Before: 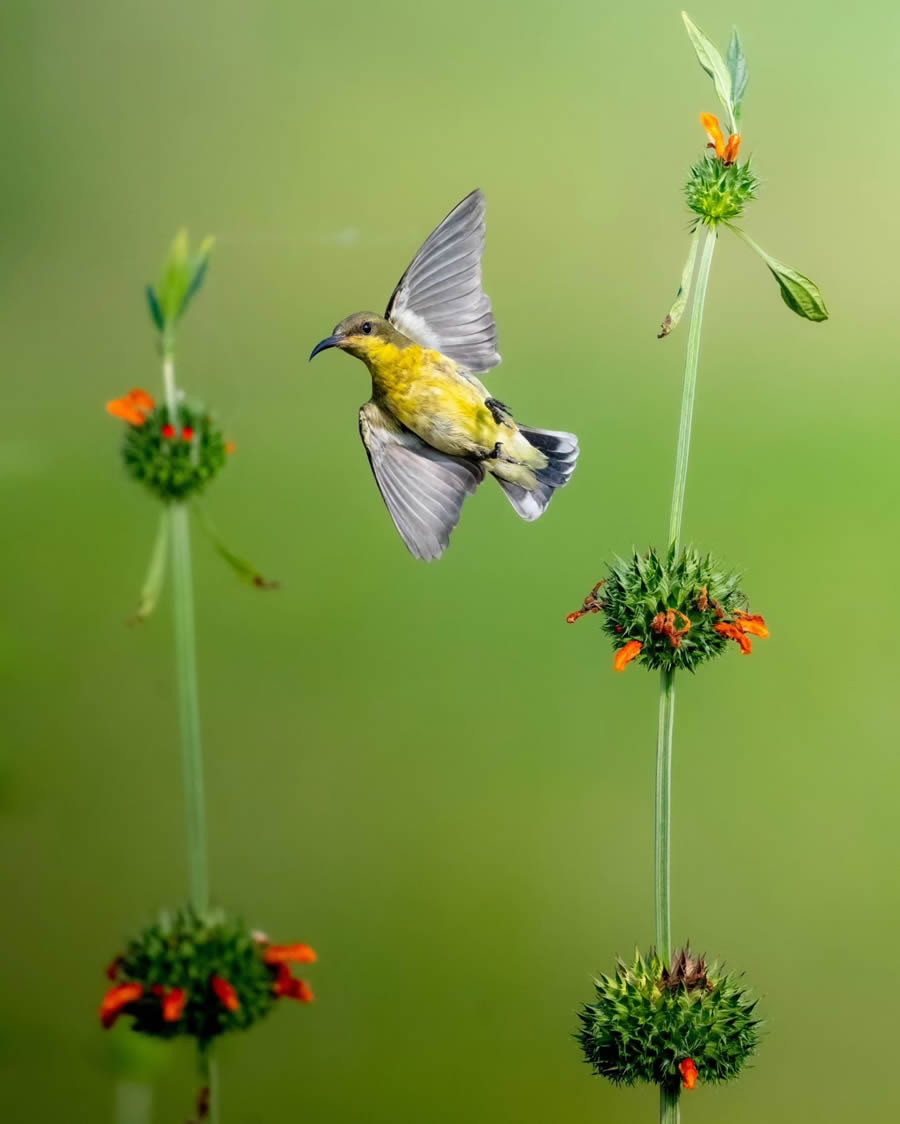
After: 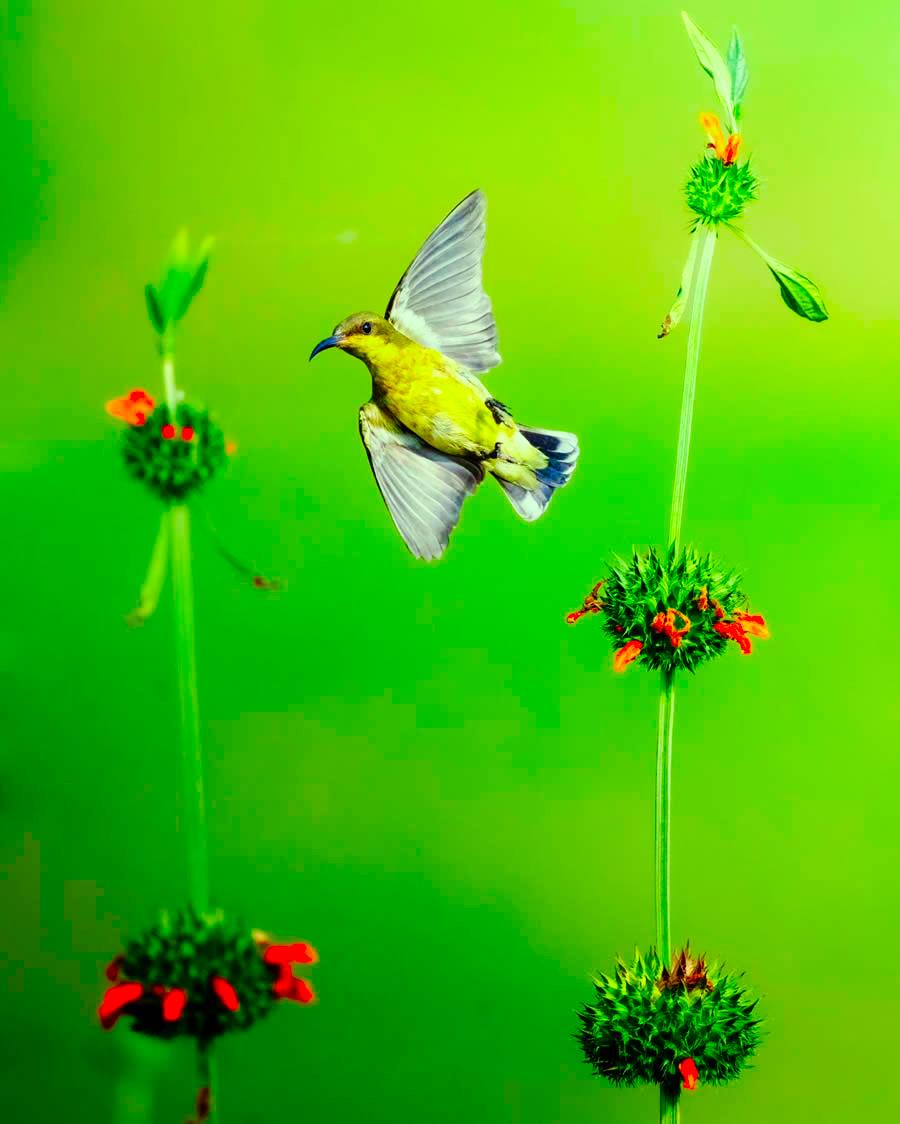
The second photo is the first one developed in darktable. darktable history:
contrast brightness saturation: contrast 0.043, saturation 0.153
base curve: curves: ch0 [(0, 0) (0.032, 0.025) (0.121, 0.166) (0.206, 0.329) (0.605, 0.79) (1, 1)], preserve colors none
color correction: highlights a* -11.02, highlights b* 9.87, saturation 1.71
